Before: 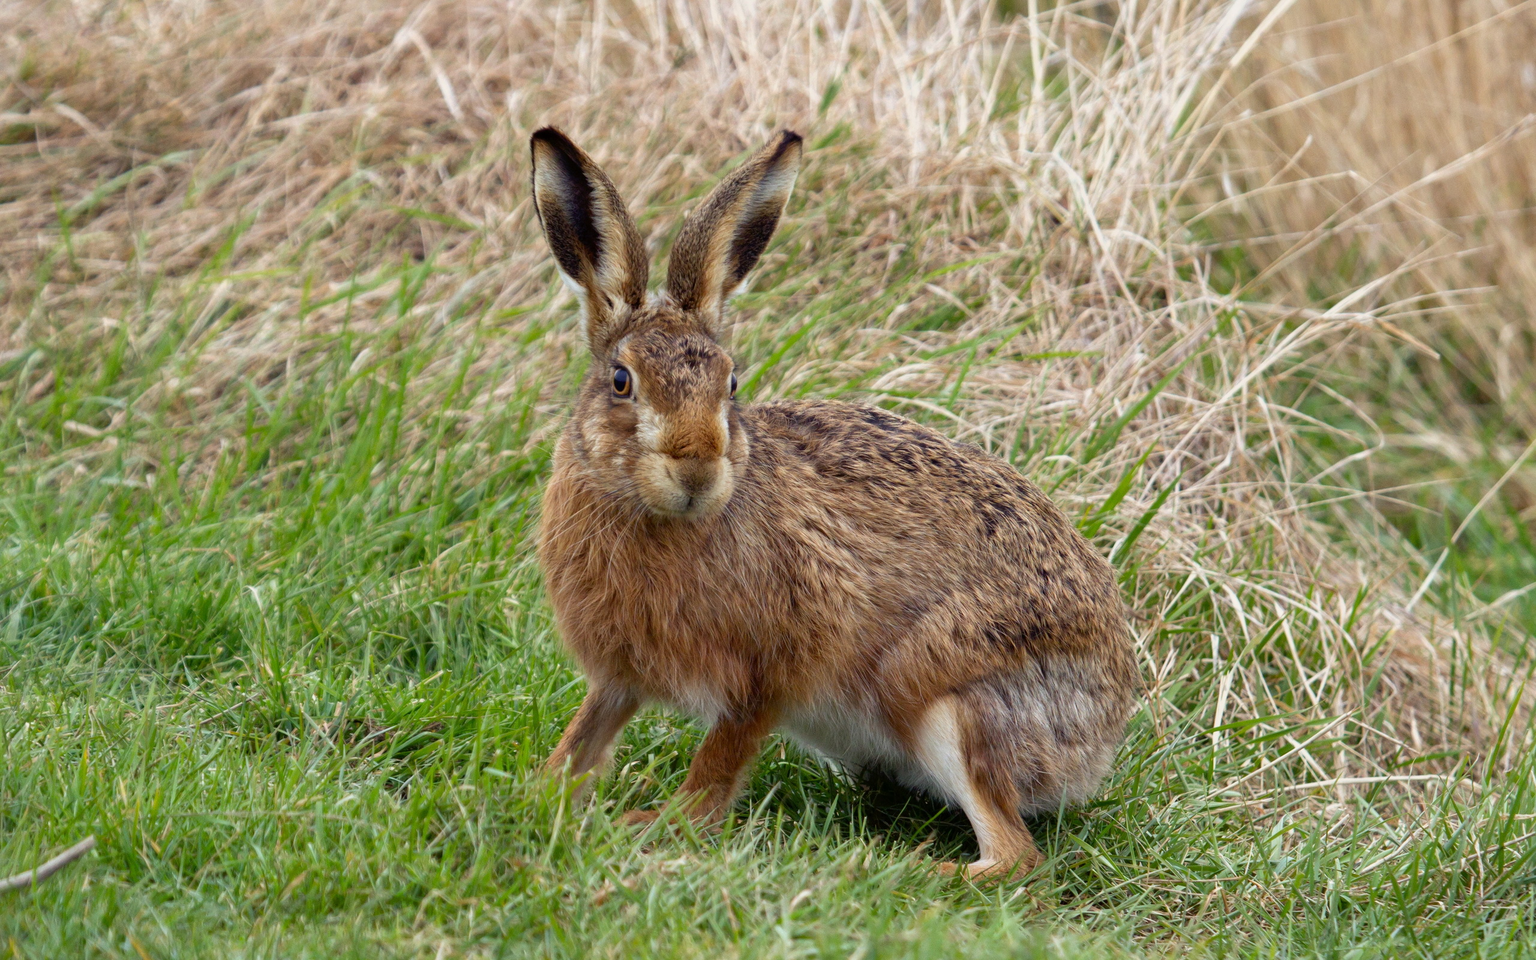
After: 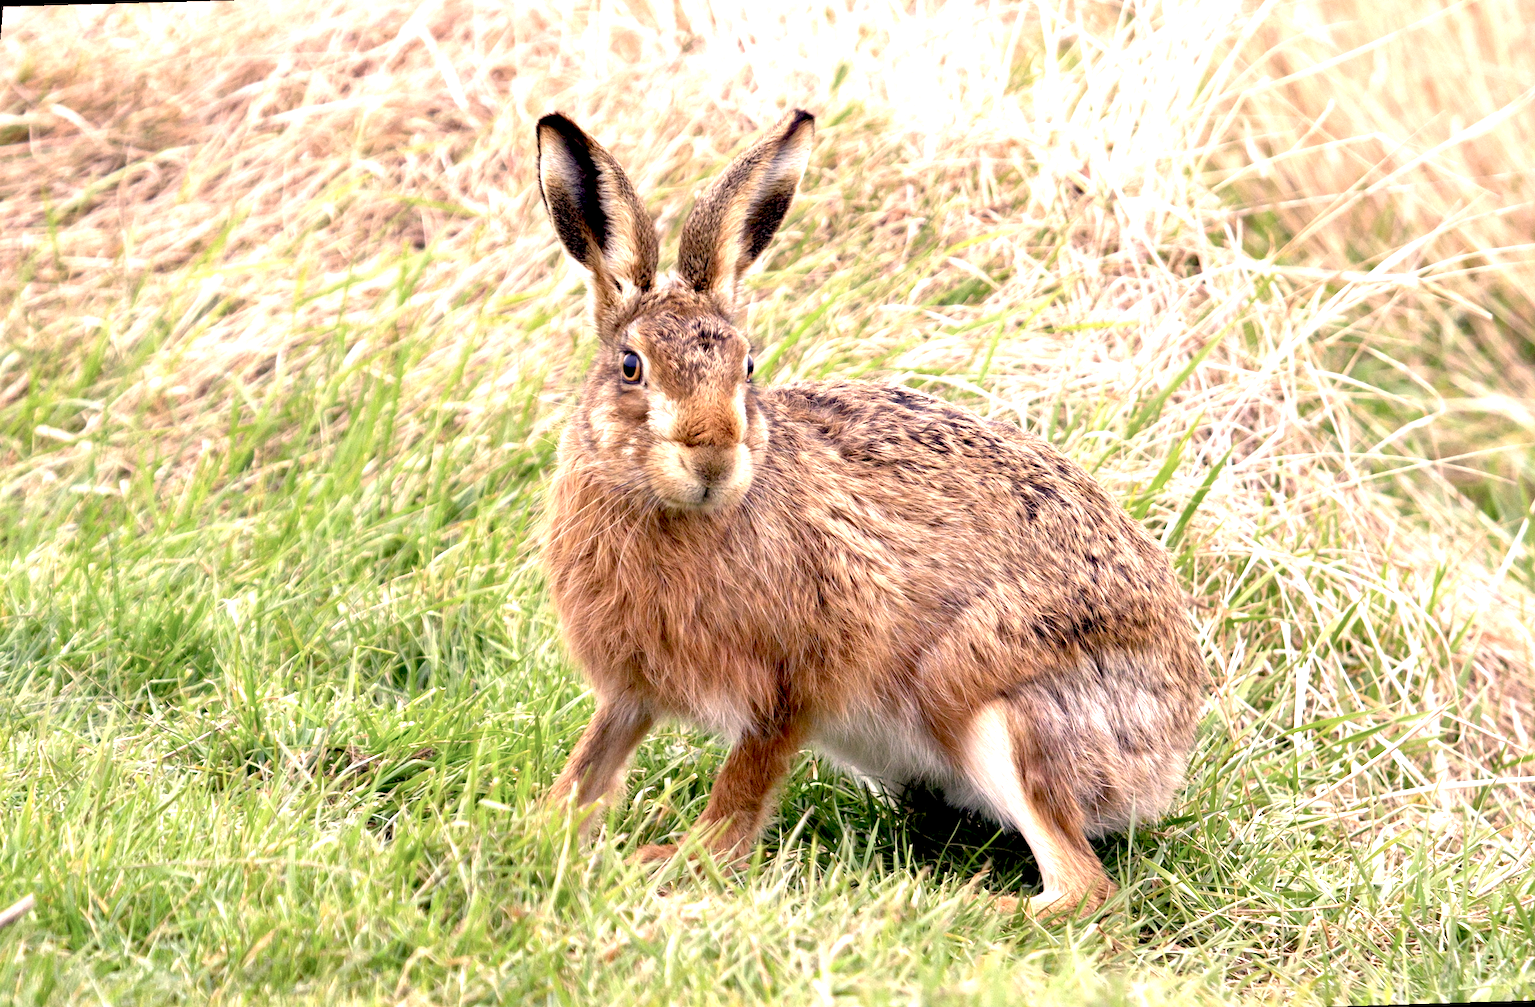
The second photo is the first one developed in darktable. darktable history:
rotate and perspective: rotation -1.68°, lens shift (vertical) -0.146, crop left 0.049, crop right 0.912, crop top 0.032, crop bottom 0.96
exposure: black level correction 0.009, exposure 1.425 EV, compensate highlight preservation false
color balance: input saturation 80.07%
color correction: highlights a* 12.23, highlights b* 5.41
